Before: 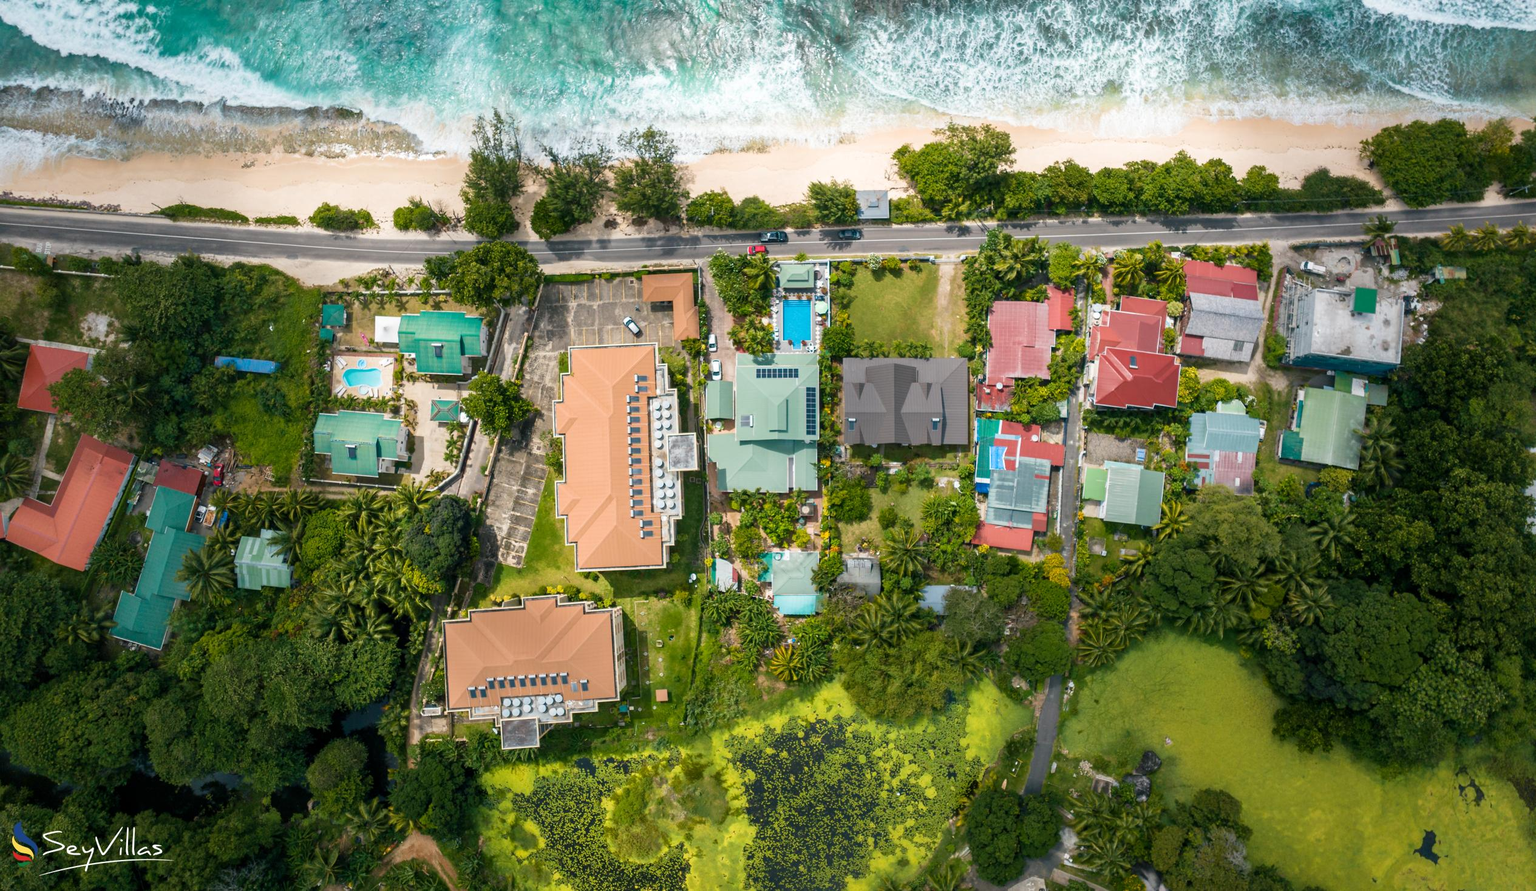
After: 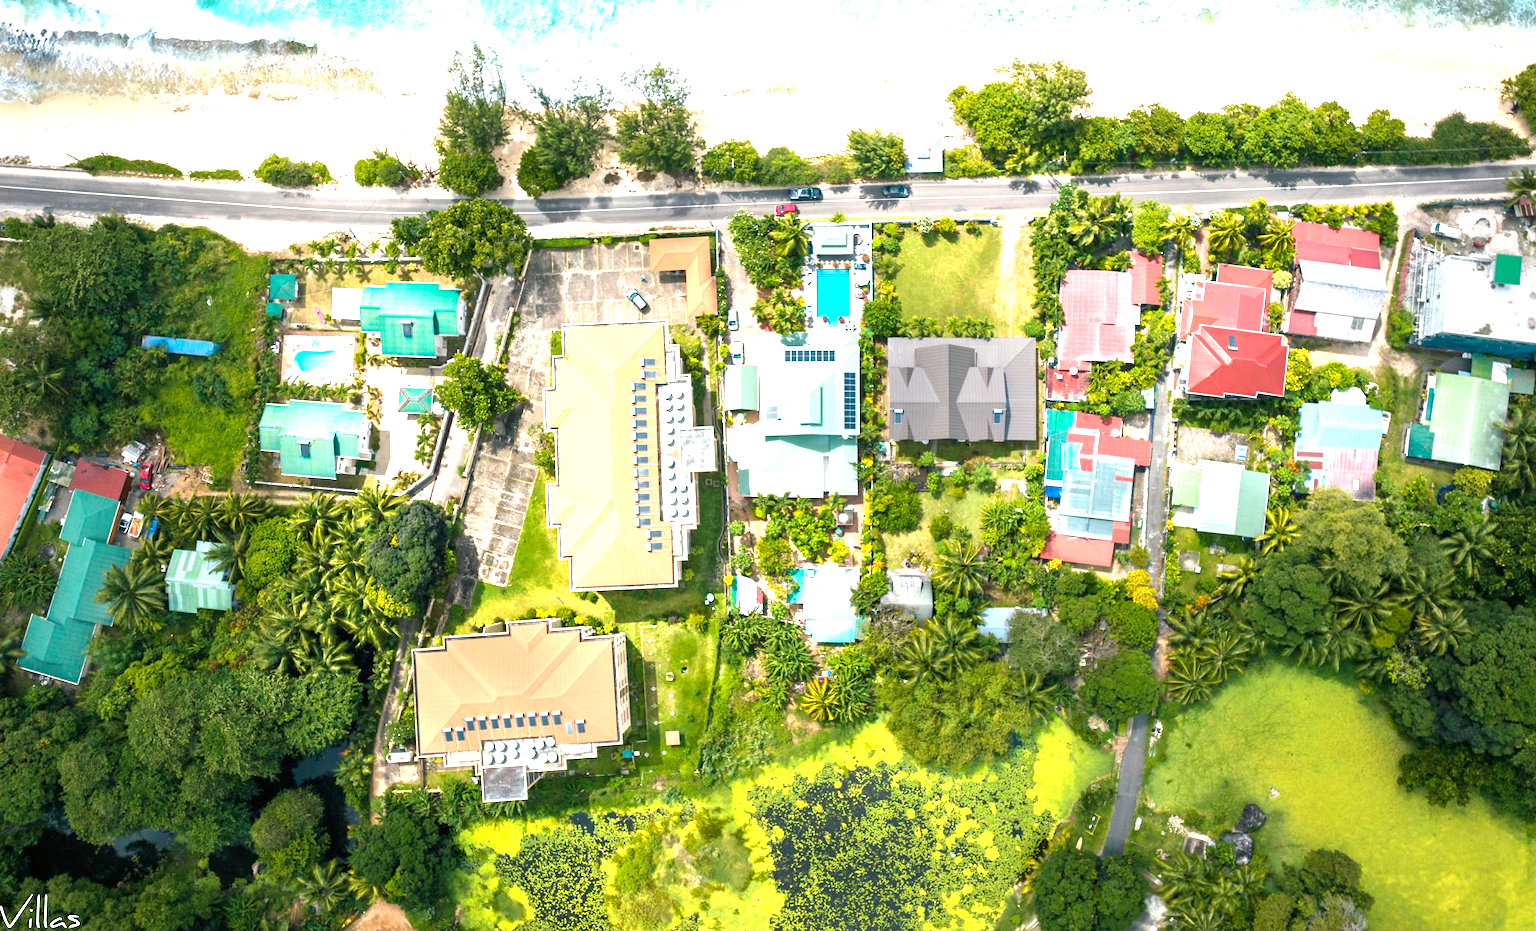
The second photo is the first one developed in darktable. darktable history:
crop: left 6.224%, top 8.25%, right 9.54%, bottom 3.553%
color balance rgb: perceptual saturation grading › global saturation 0.061%, perceptual brilliance grading › global brilliance 4.834%
exposure: black level correction 0, exposure 1.2 EV, compensate highlight preservation false
